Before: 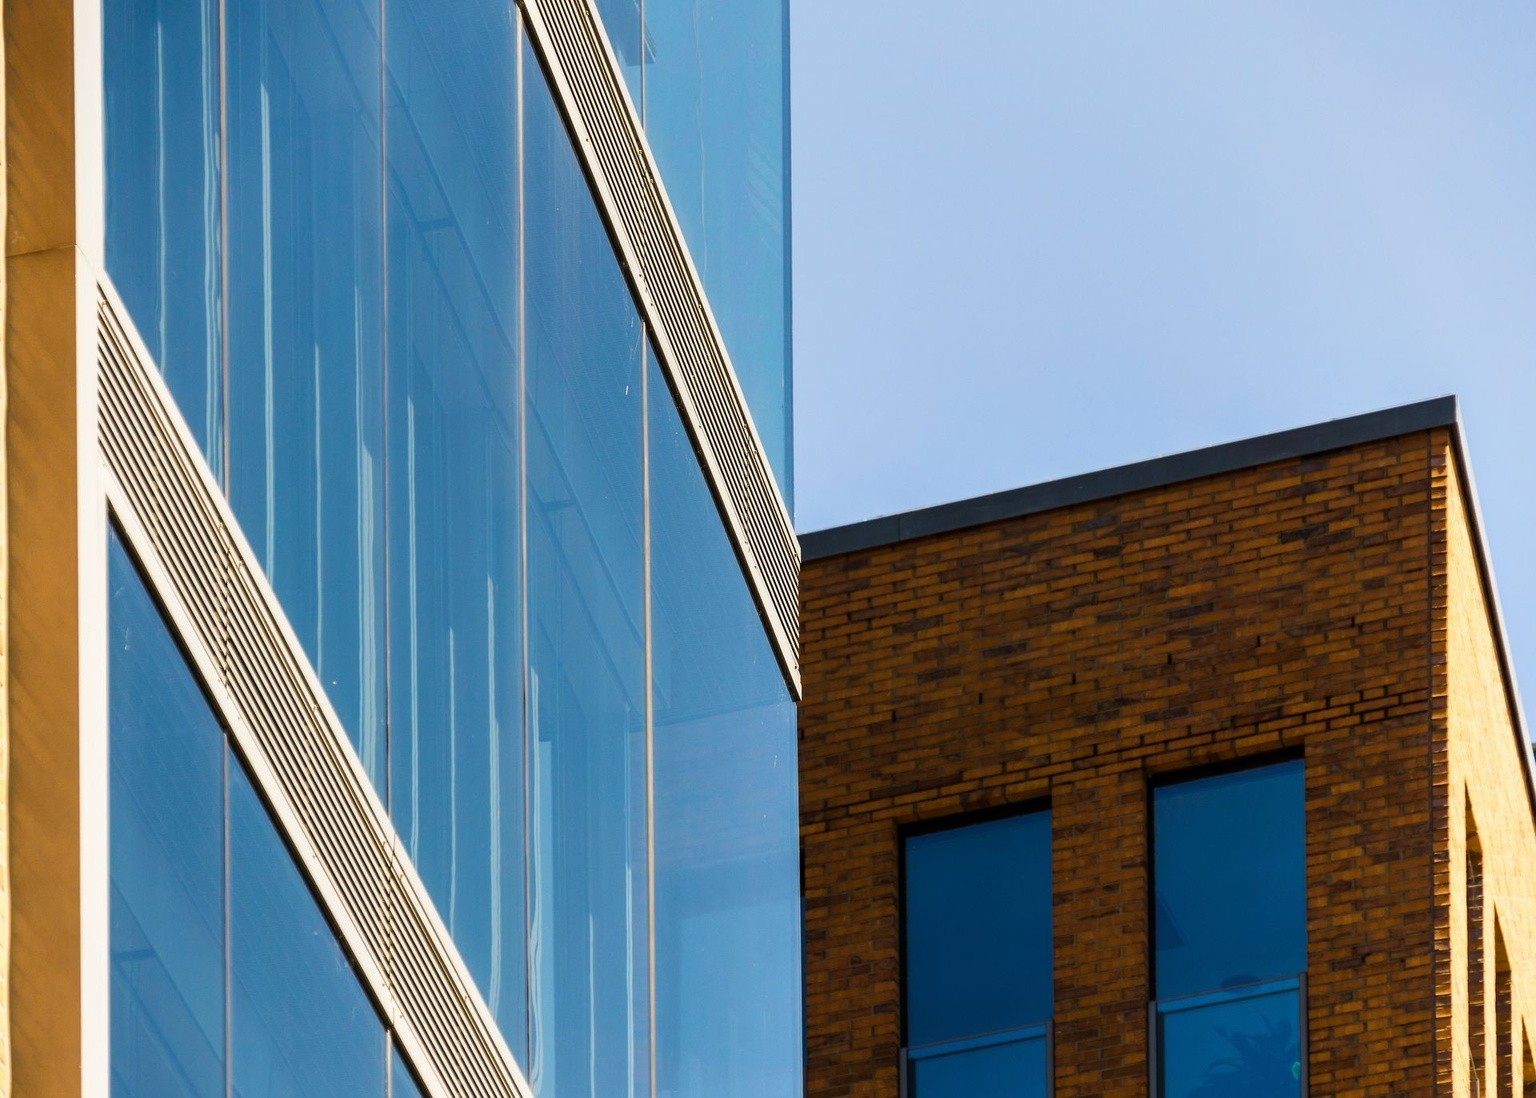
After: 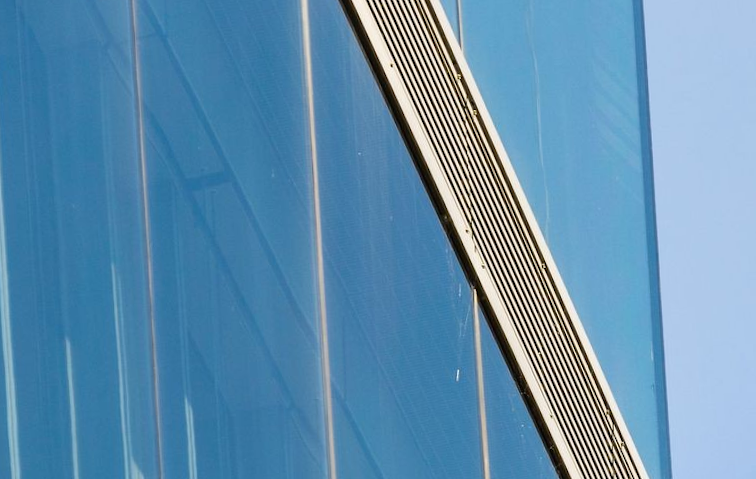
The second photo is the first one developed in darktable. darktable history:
crop: left 15.452%, top 5.459%, right 43.956%, bottom 56.62%
rotate and perspective: rotation -3°, crop left 0.031, crop right 0.968, crop top 0.07, crop bottom 0.93
